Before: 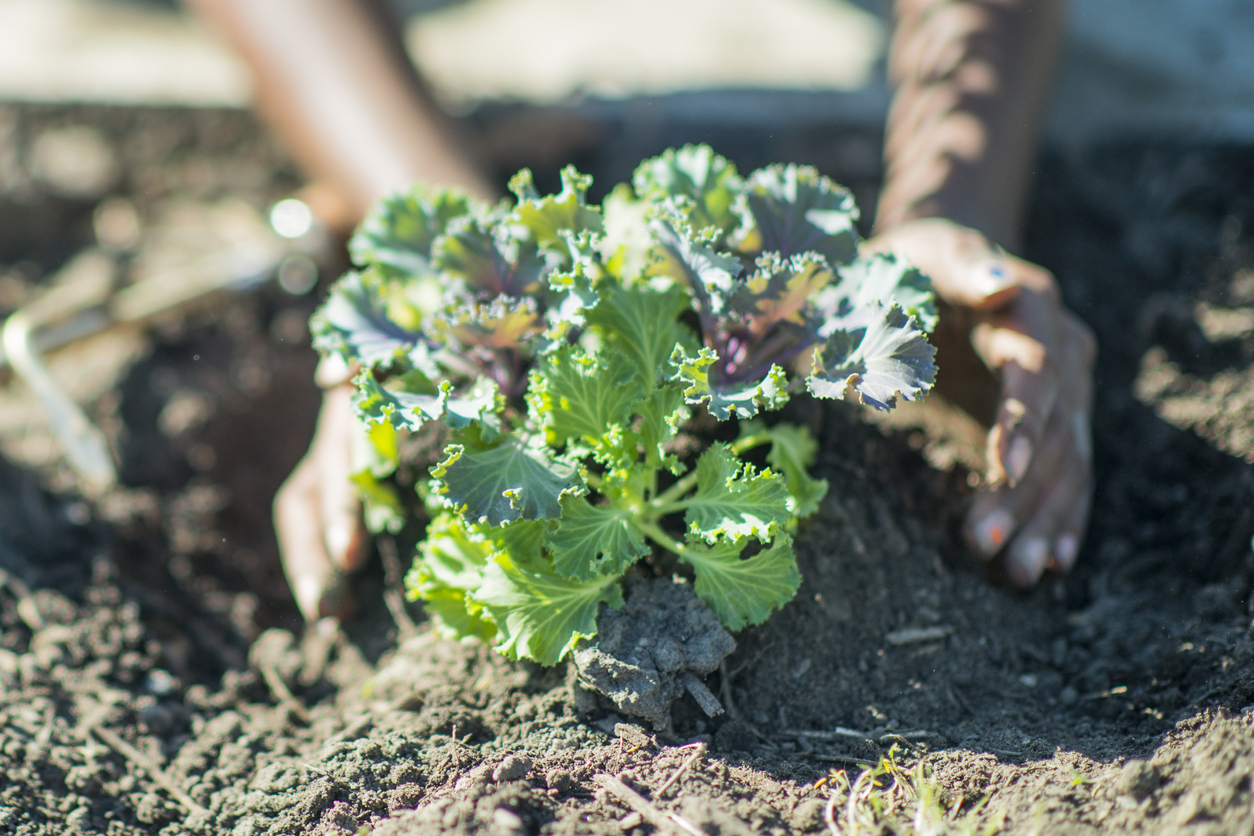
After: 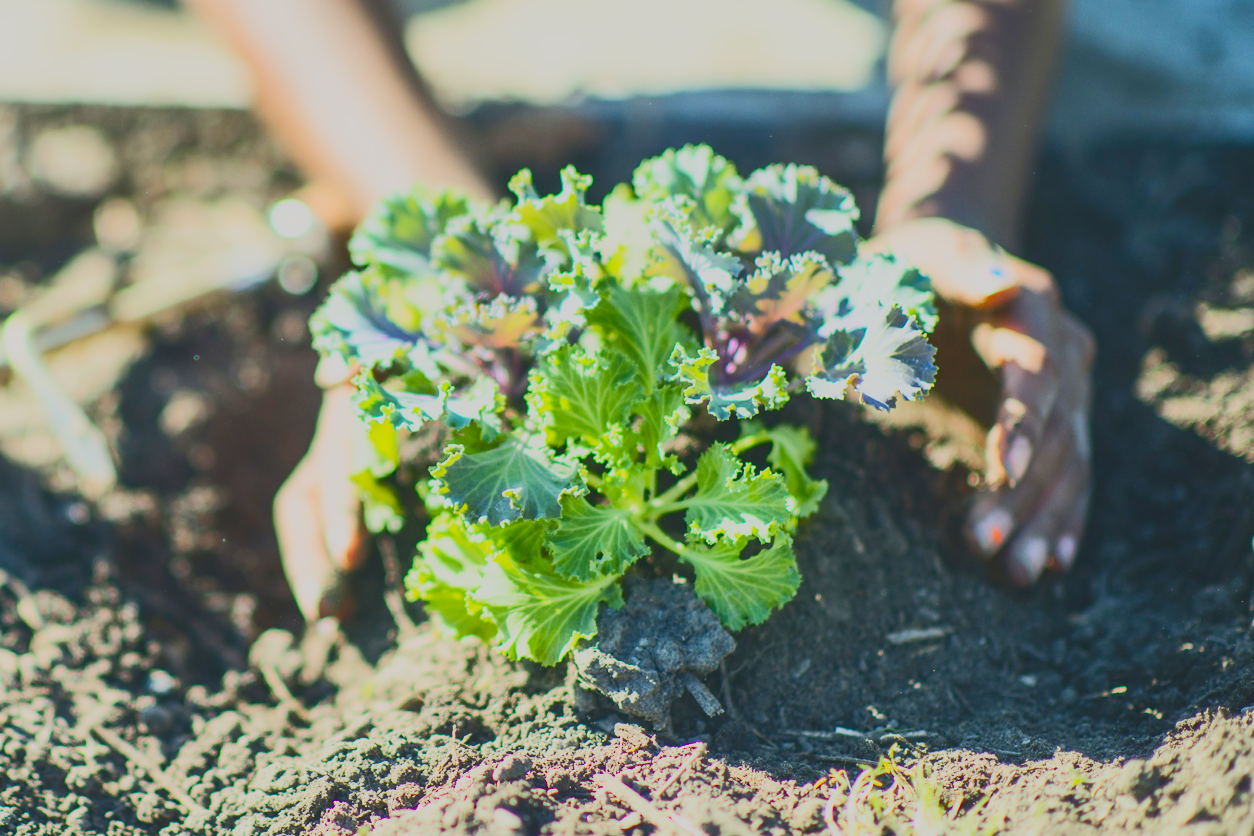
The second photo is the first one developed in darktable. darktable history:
tone curve: curves: ch0 [(0, 0.148) (0.191, 0.225) (0.39, 0.373) (0.669, 0.716) (0.847, 0.818) (1, 0.839)], color space Lab, independent channels, preserve colors none
color balance rgb: power › hue 60.77°, perceptual saturation grading › global saturation 24.515%, perceptual saturation grading › highlights -24.108%, perceptual saturation grading › mid-tones 24.473%, perceptual saturation grading › shadows 38.937%, perceptual brilliance grading › mid-tones 9.436%, perceptual brilliance grading › shadows 14.76%, global vibrance 0.501%
